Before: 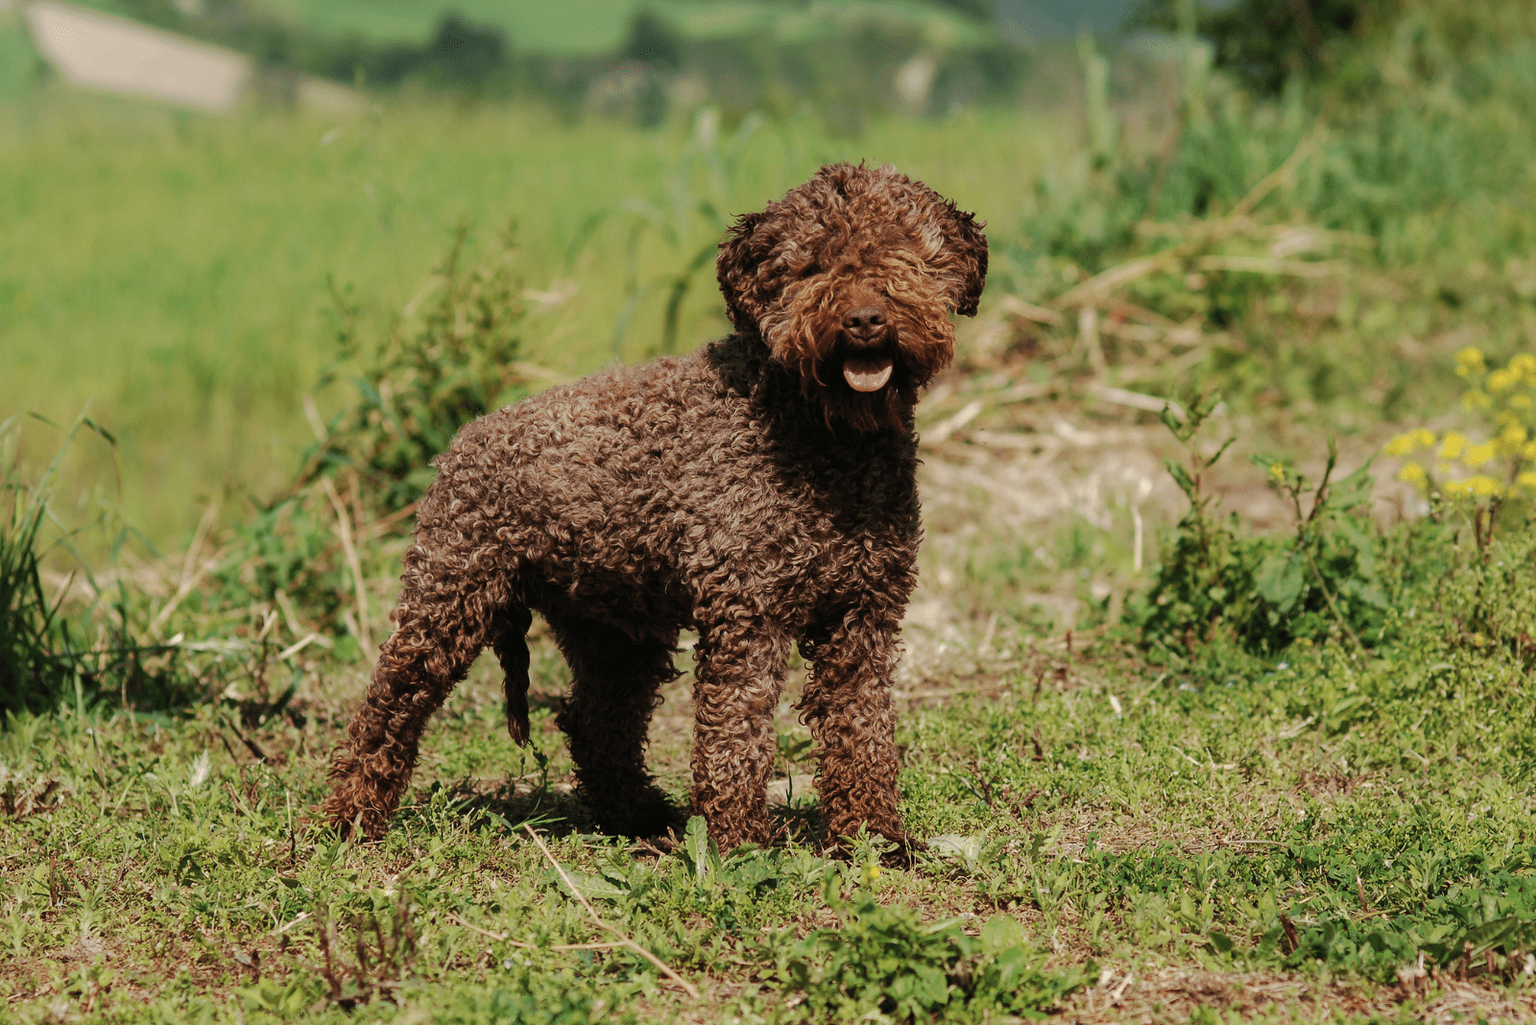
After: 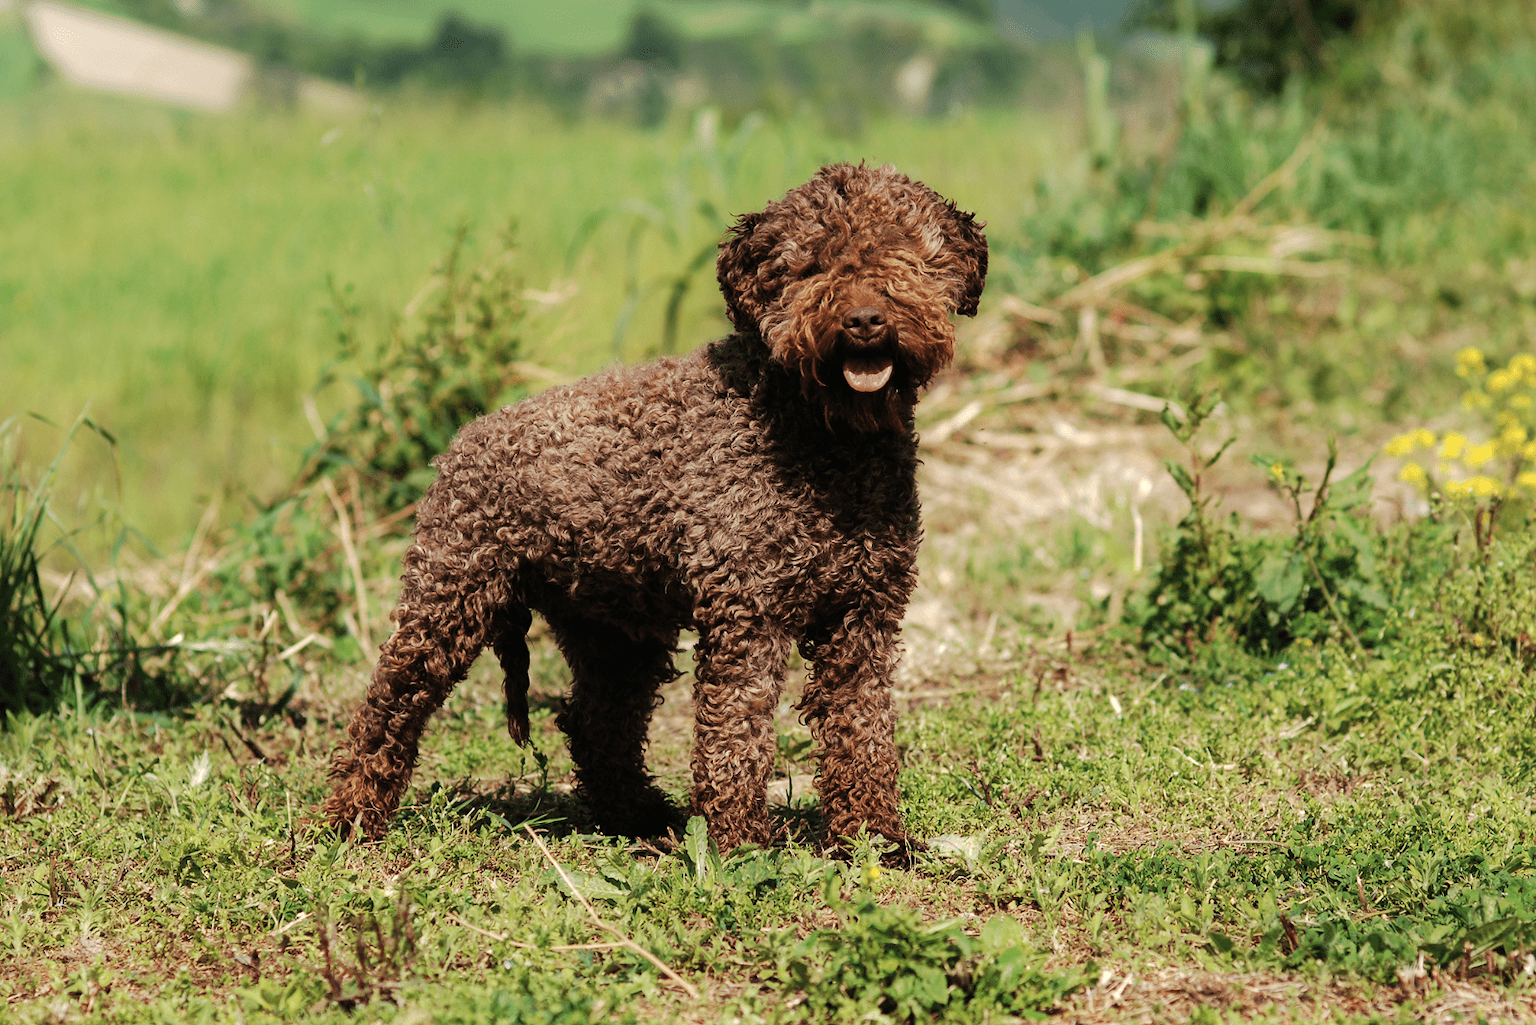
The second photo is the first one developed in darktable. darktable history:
tone equalizer: -8 EV -0.438 EV, -7 EV -0.406 EV, -6 EV -0.318 EV, -5 EV -0.217 EV, -3 EV 0.23 EV, -2 EV 0.331 EV, -1 EV 0.399 EV, +0 EV 0.407 EV
